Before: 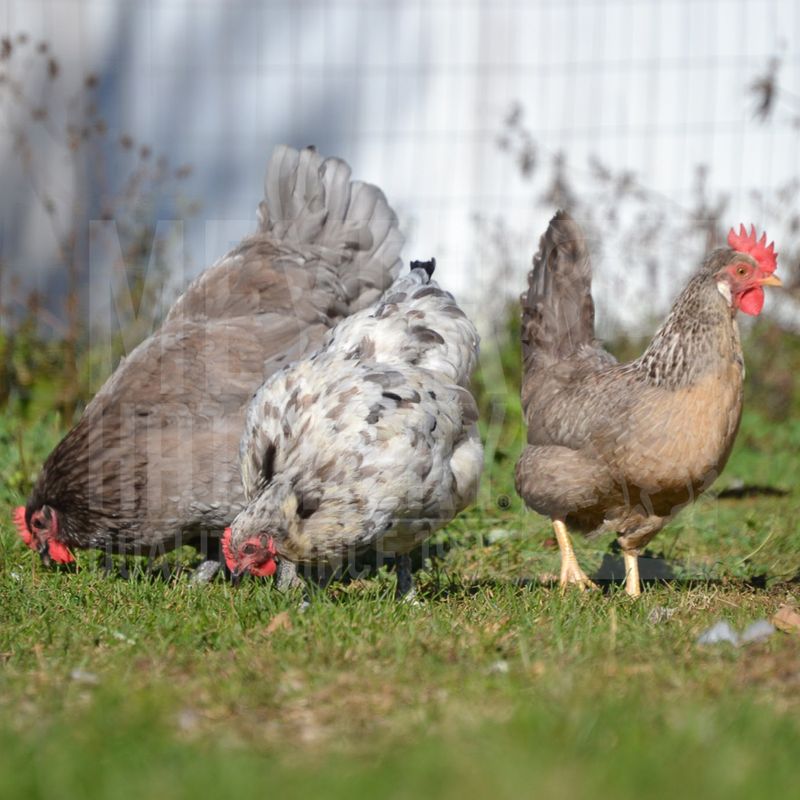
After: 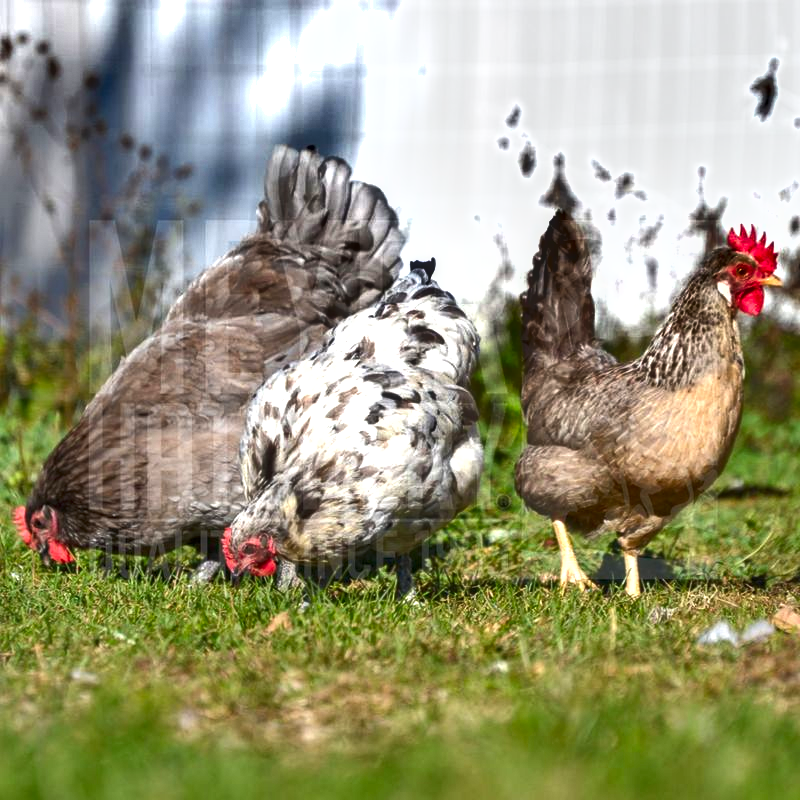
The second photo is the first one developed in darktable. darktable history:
local contrast: on, module defaults
shadows and highlights: shadows 82.06, white point adjustment -9.15, highlights -61.37, soften with gaussian
exposure: exposure 1.059 EV, compensate highlight preservation false
